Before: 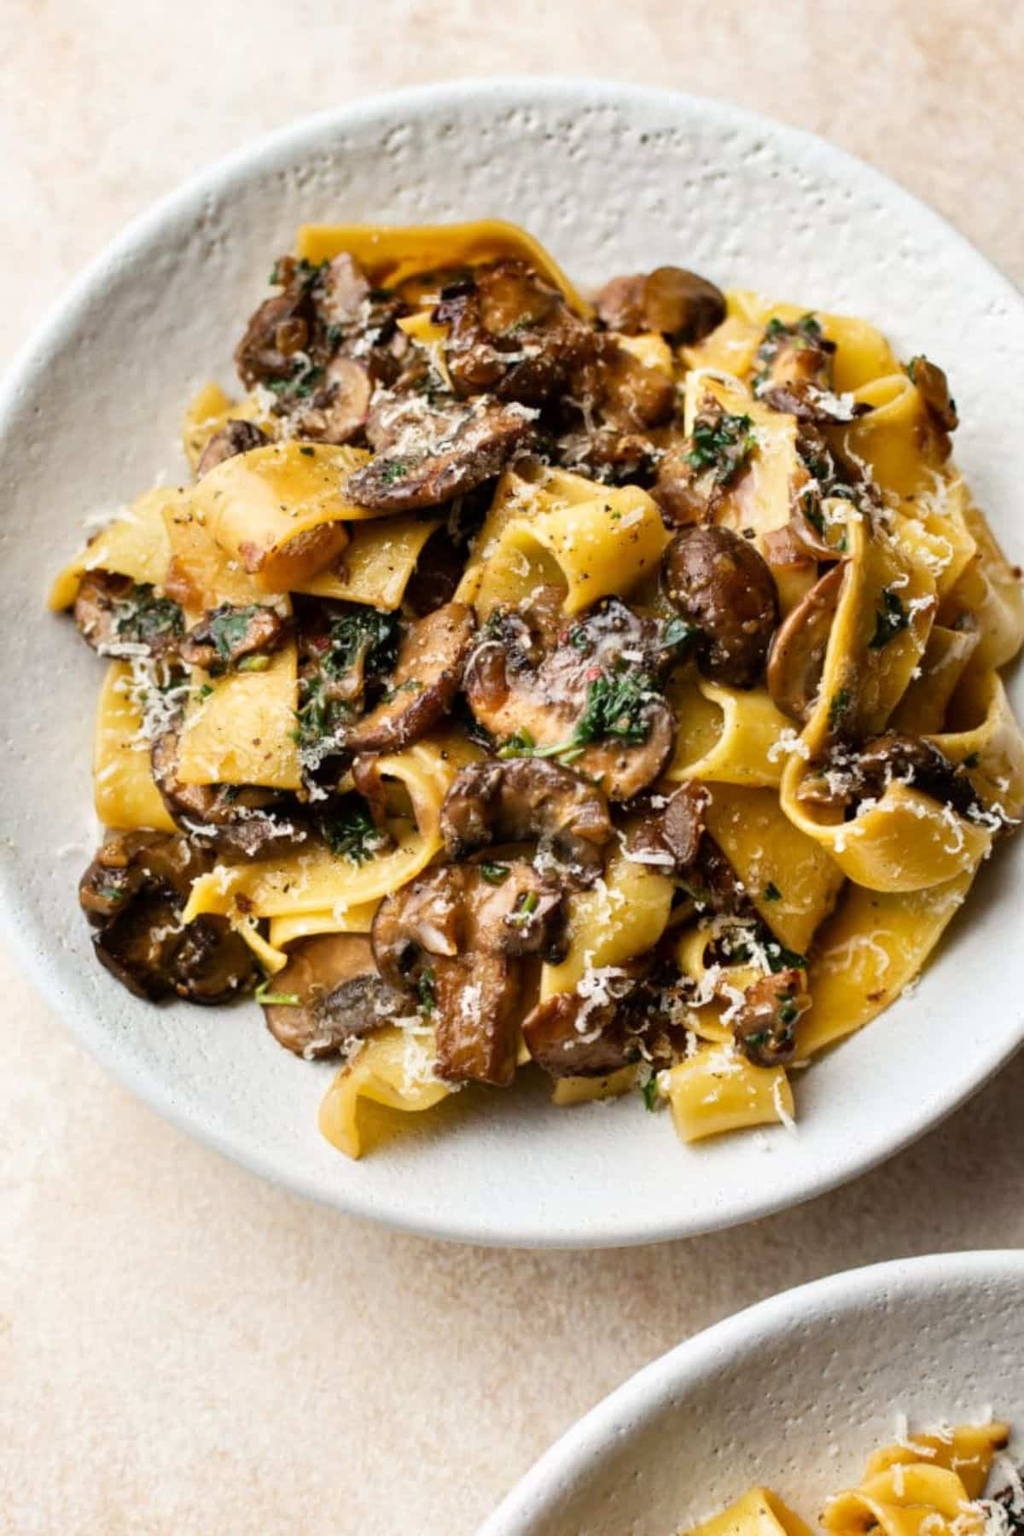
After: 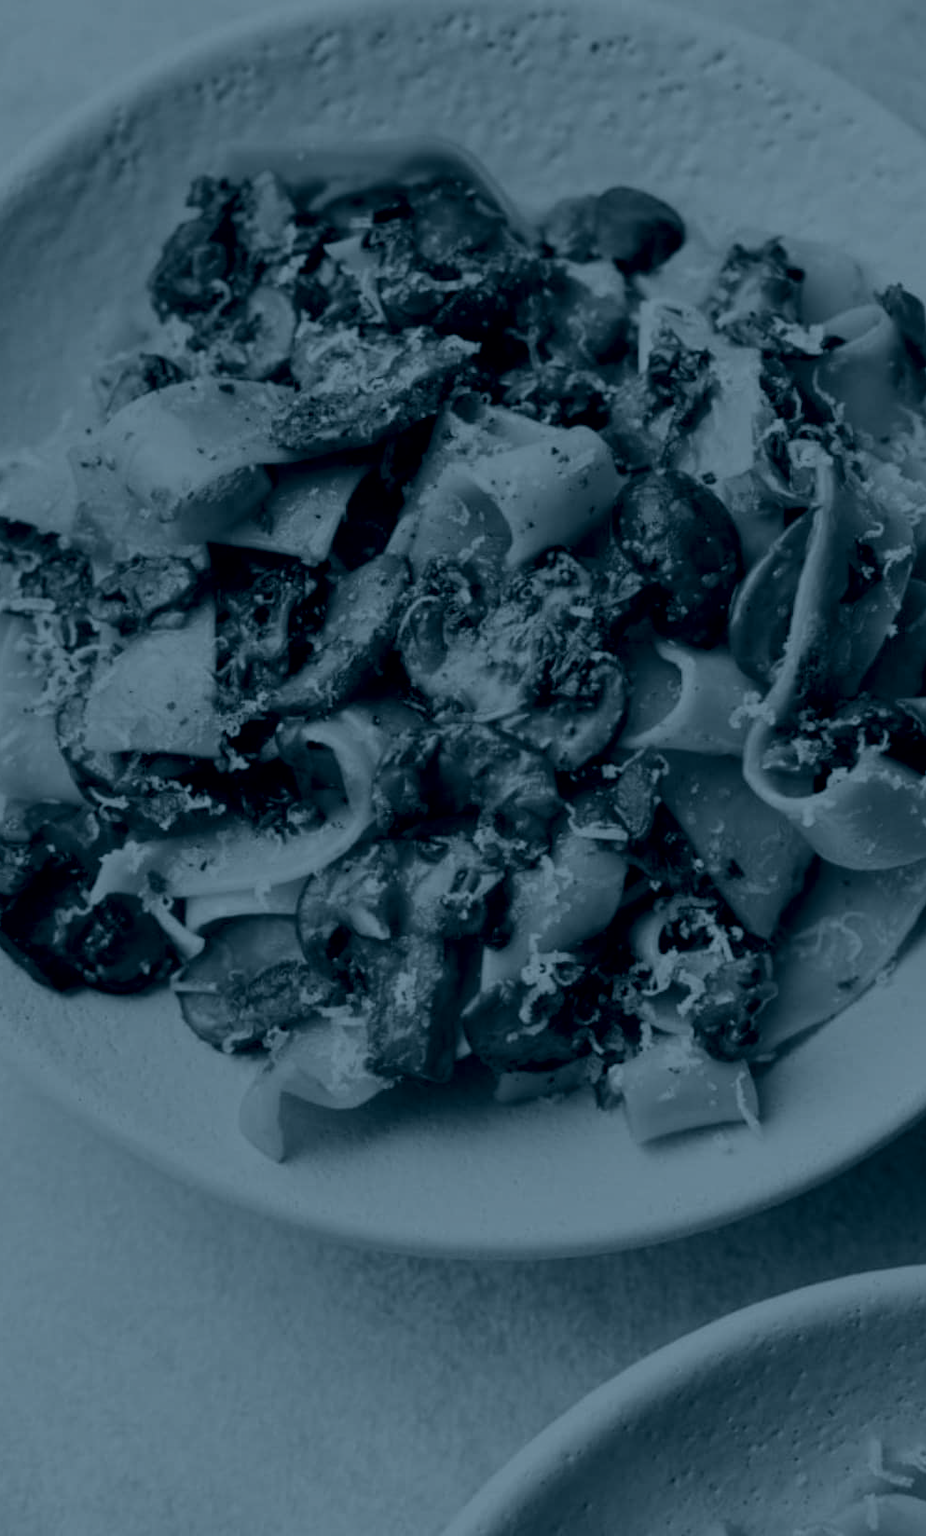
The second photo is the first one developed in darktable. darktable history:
colorize: hue 194.4°, saturation 29%, source mix 61.75%, lightness 3.98%, version 1
crop: left 9.807%, top 6.259%, right 7.334%, bottom 2.177%
